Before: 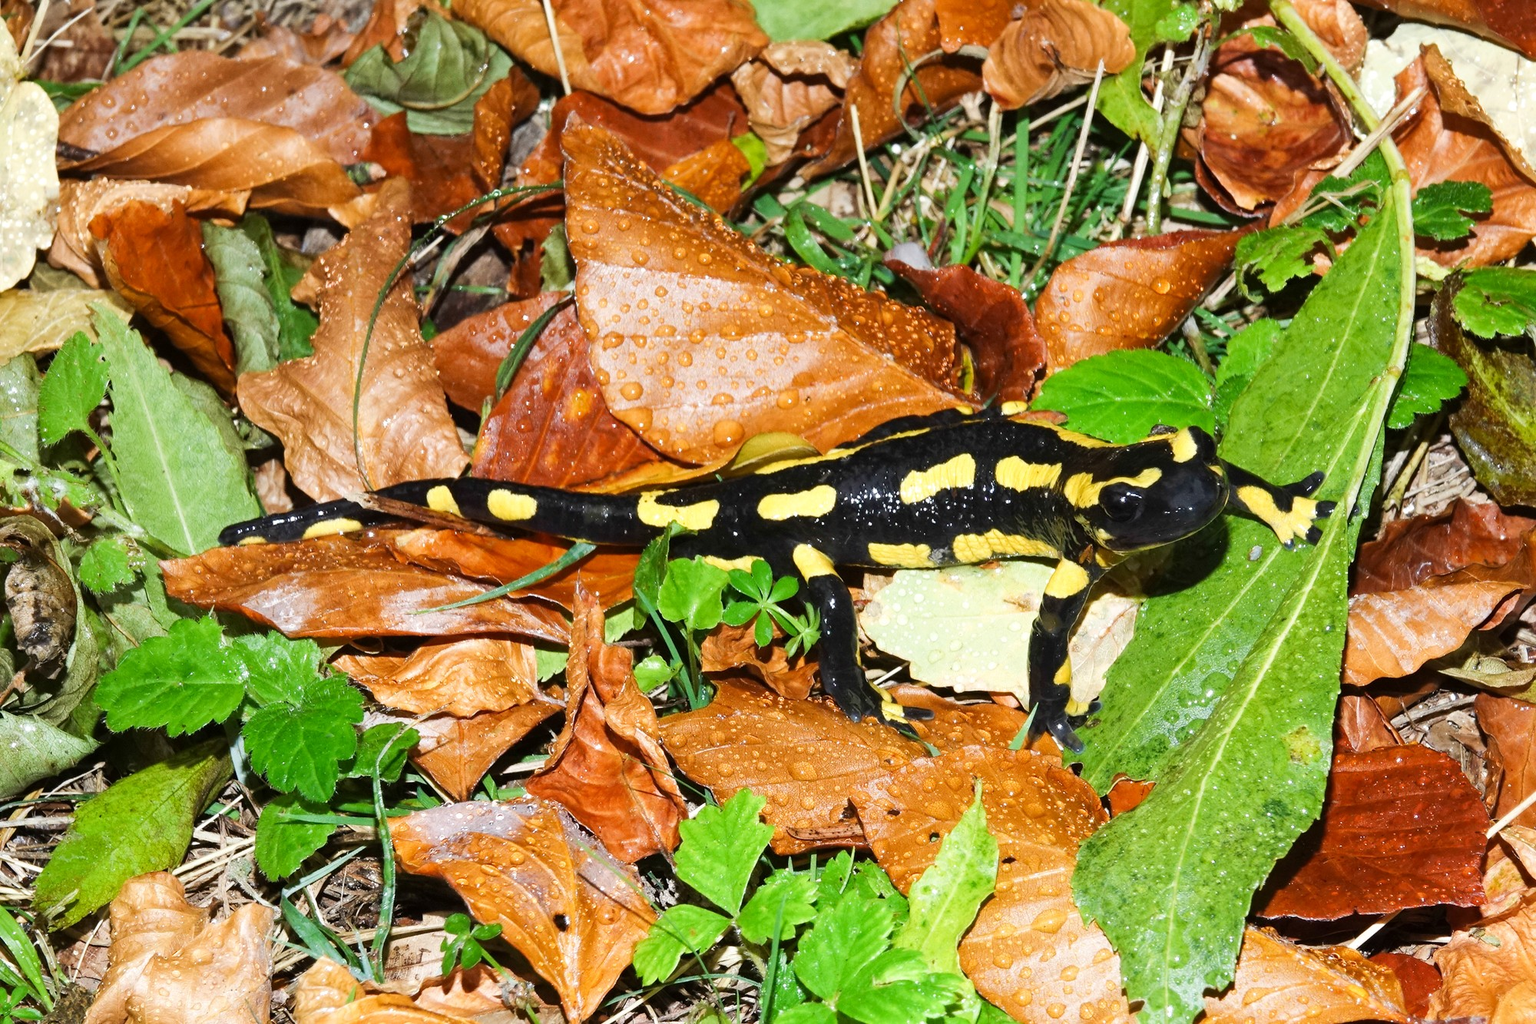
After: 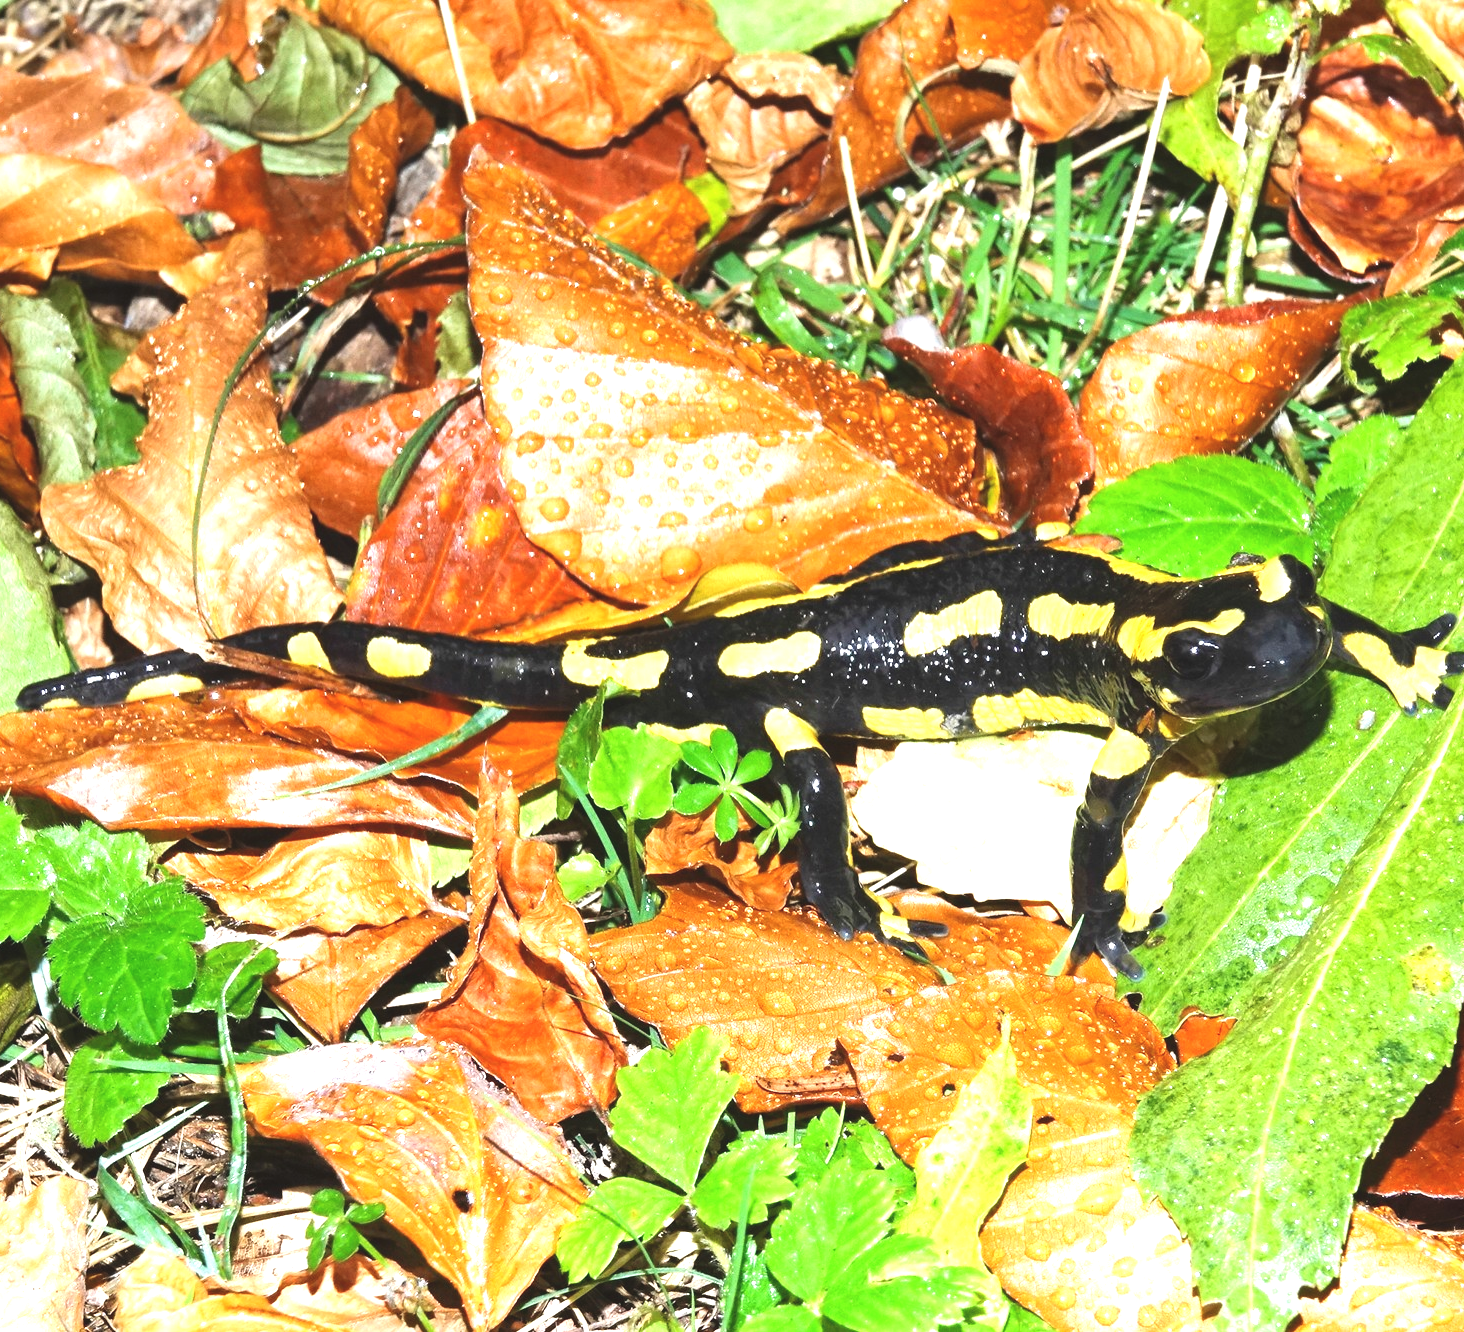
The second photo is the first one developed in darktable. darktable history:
crop: left 13.437%, right 13.316%
exposure: black level correction -0.005, exposure 1 EV, compensate highlight preservation false
